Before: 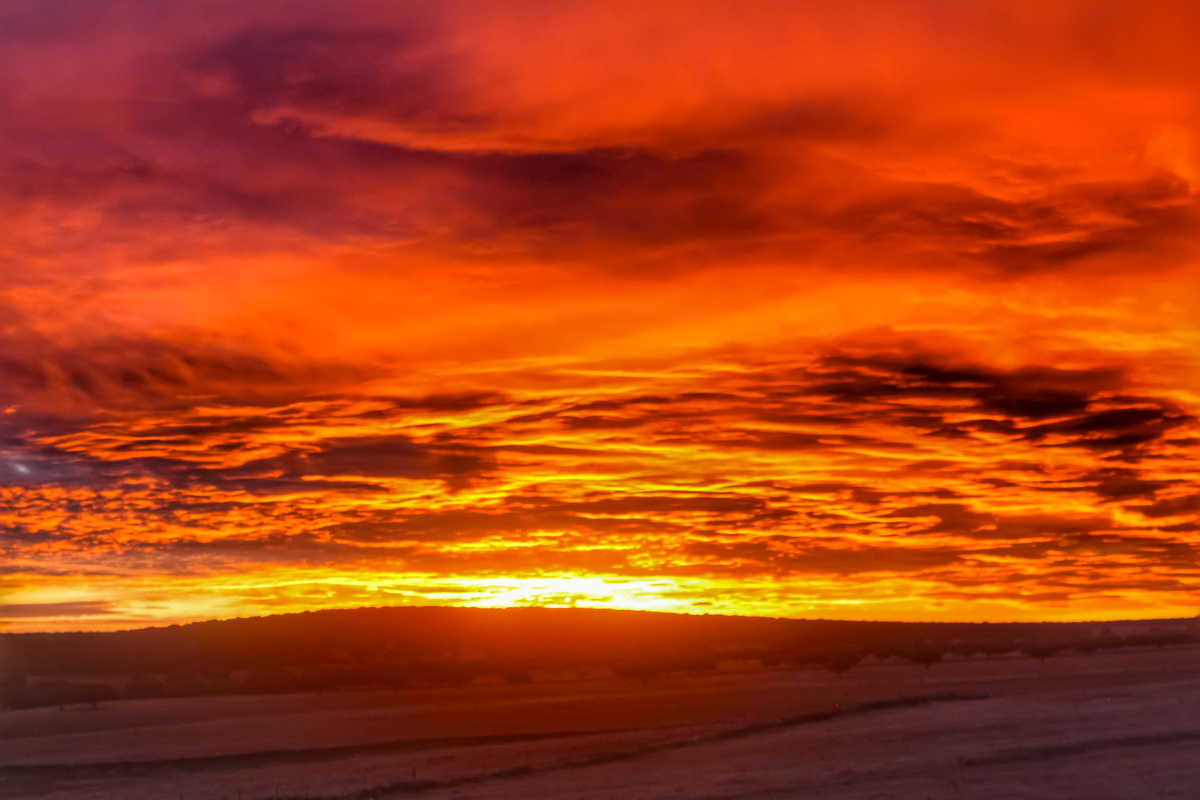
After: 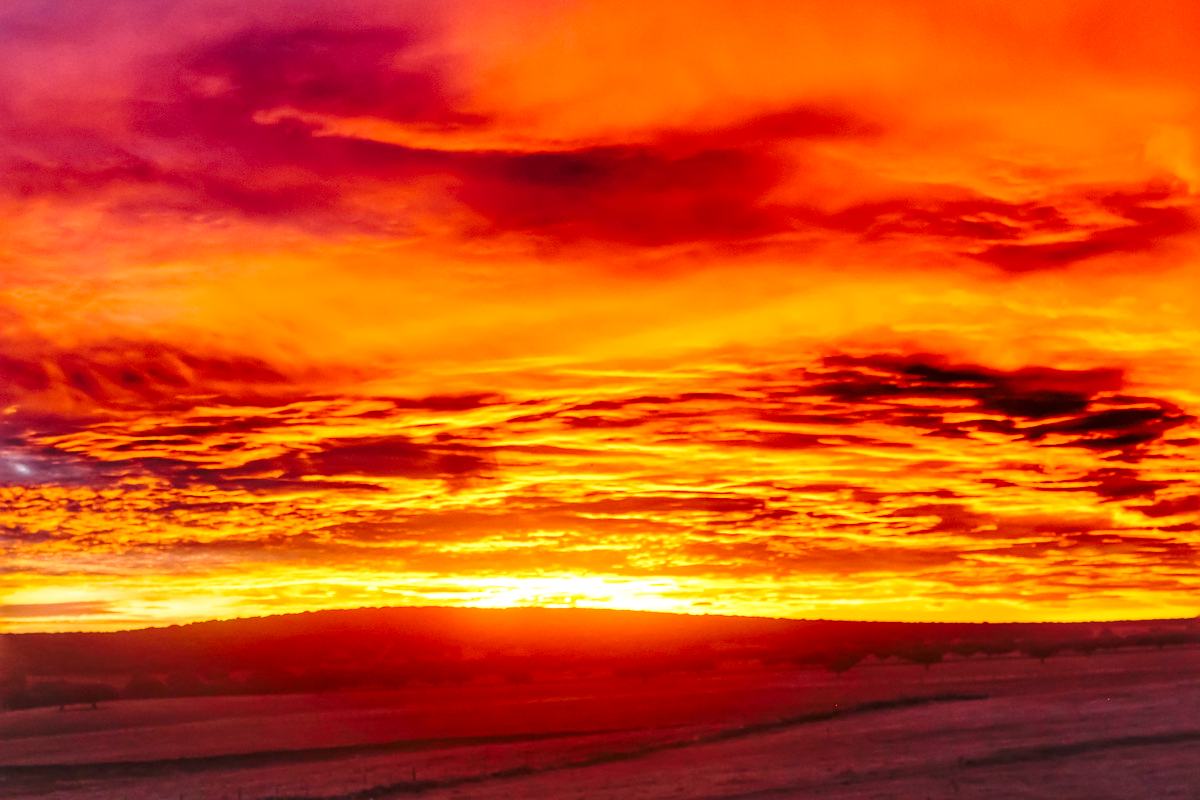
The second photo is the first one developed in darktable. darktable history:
base curve: curves: ch0 [(0, 0) (0.032, 0.037) (0.105, 0.228) (0.435, 0.76) (0.856, 0.983) (1, 1)], preserve colors none
sharpen: amount 0.215
